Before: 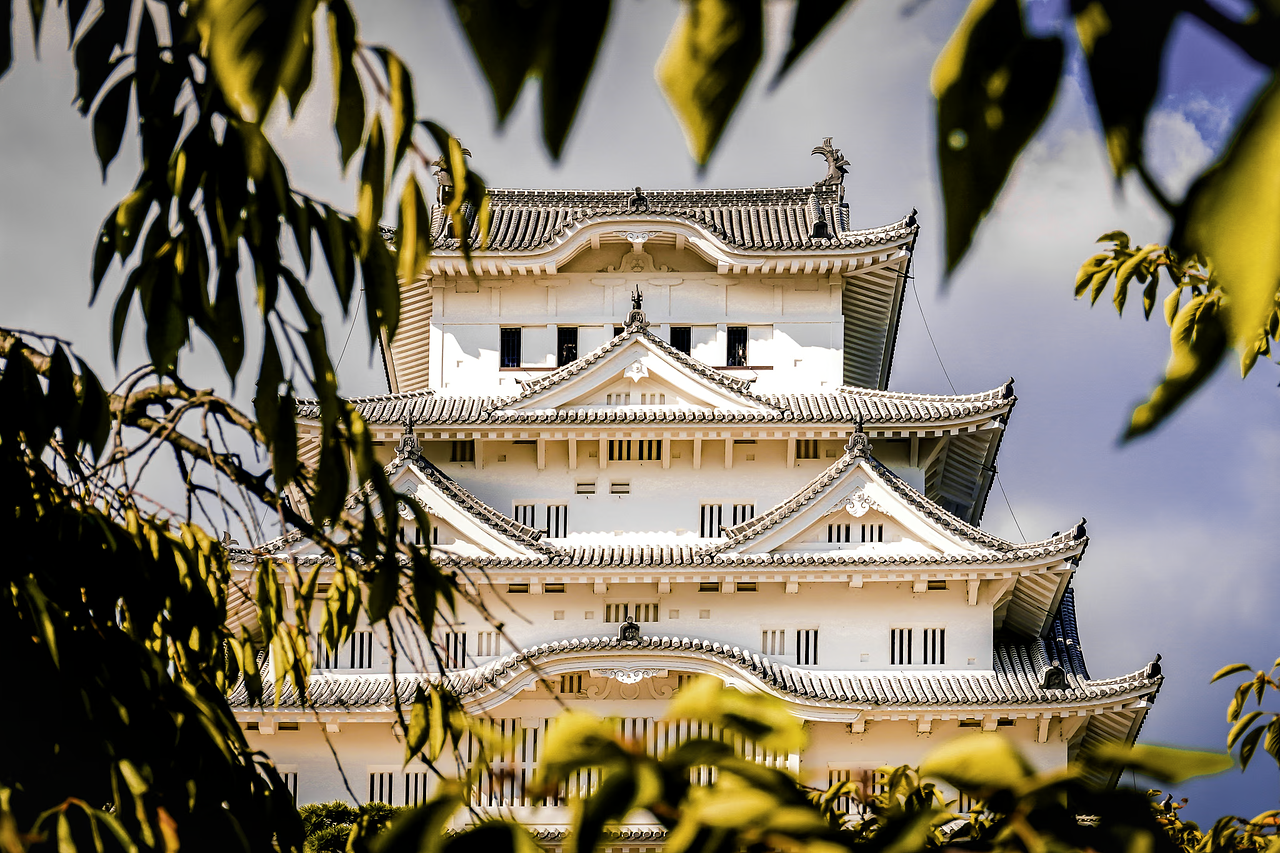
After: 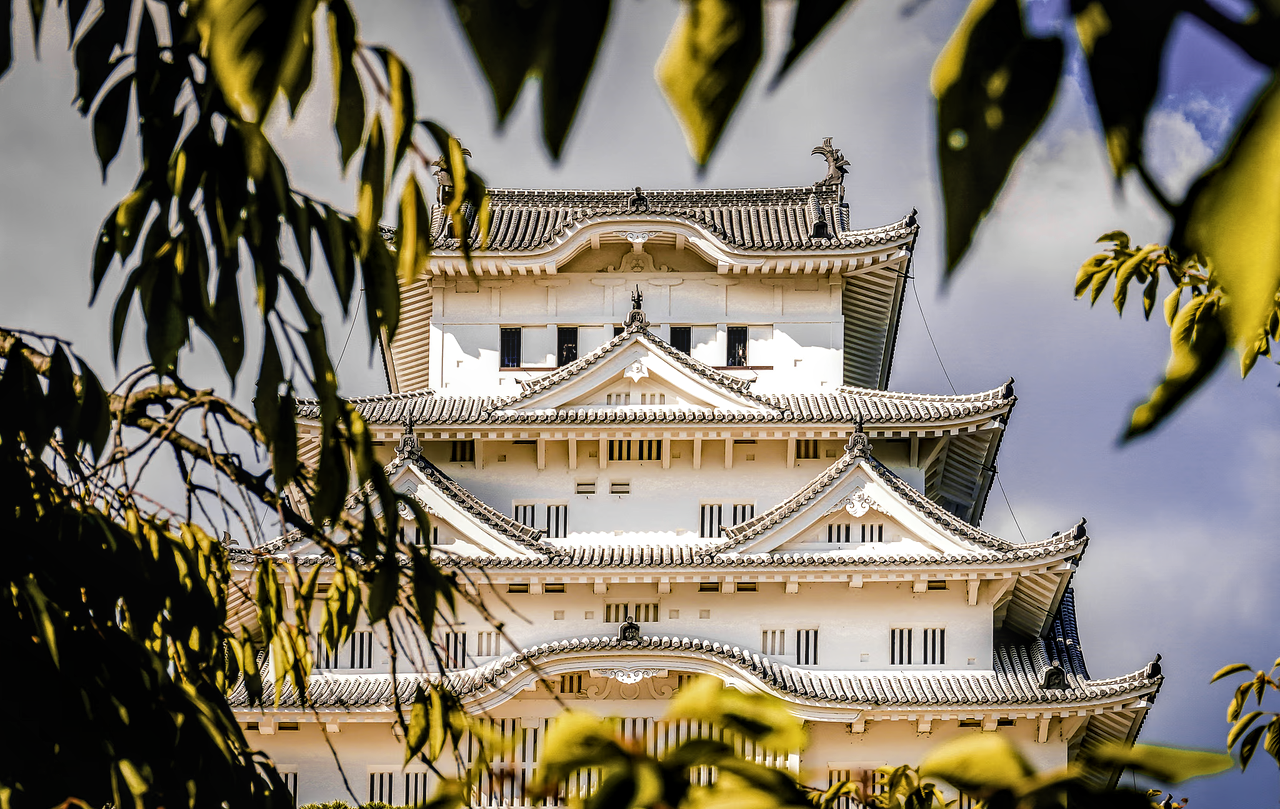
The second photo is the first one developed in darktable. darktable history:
local contrast: on, module defaults
crop and rotate: top 0%, bottom 5.097%
